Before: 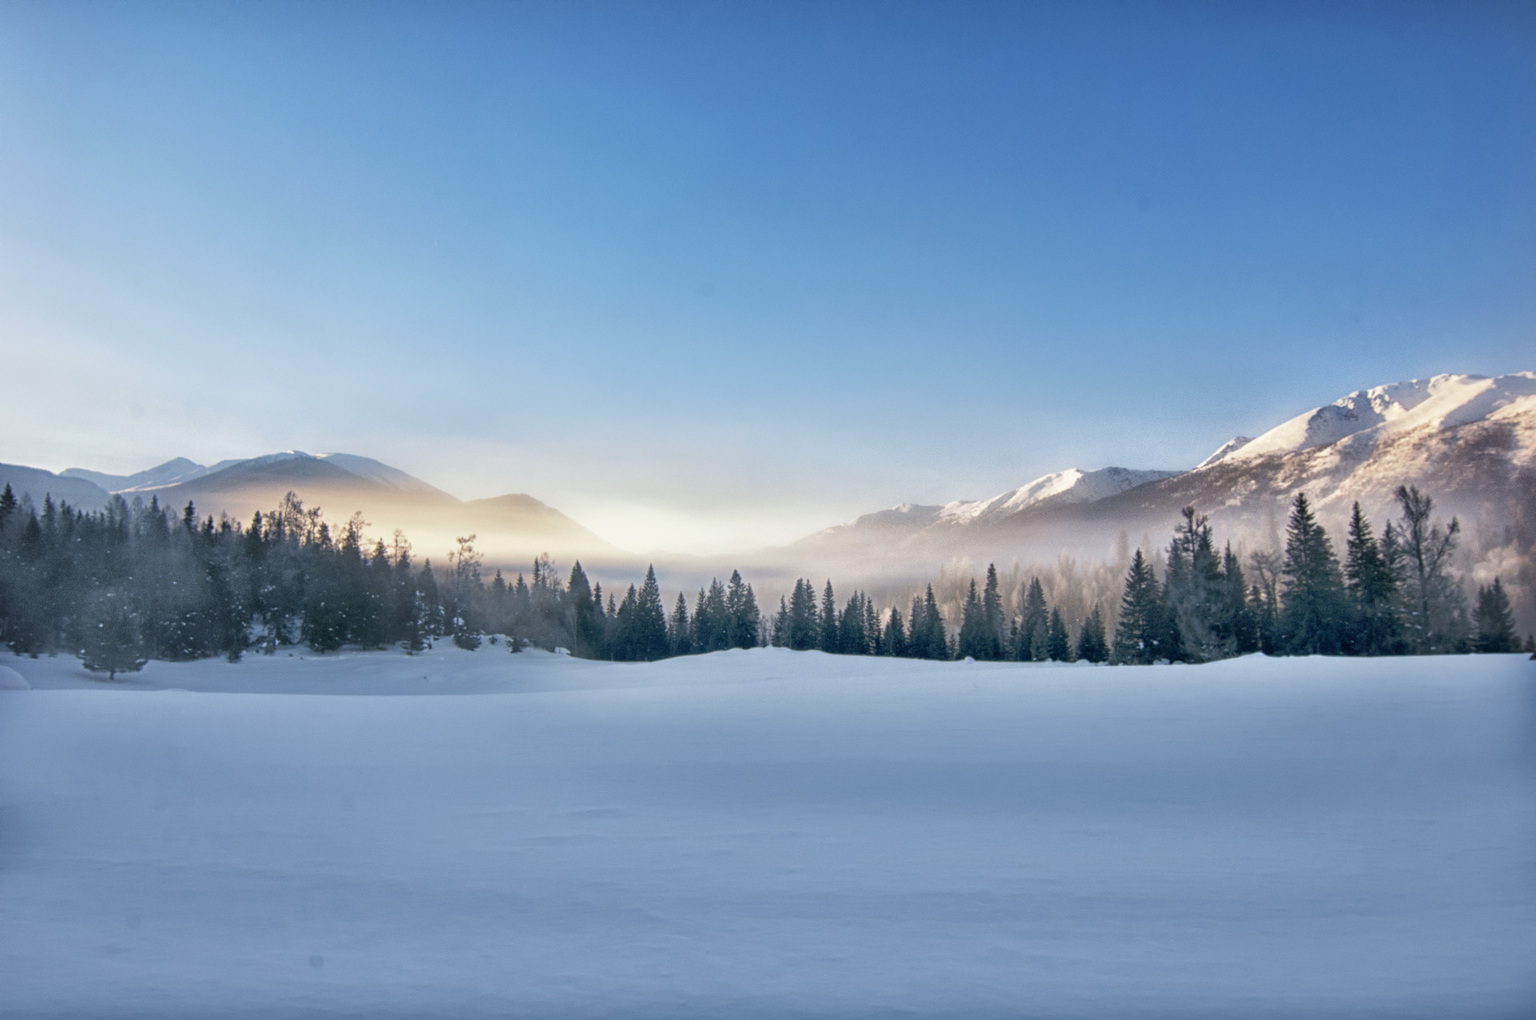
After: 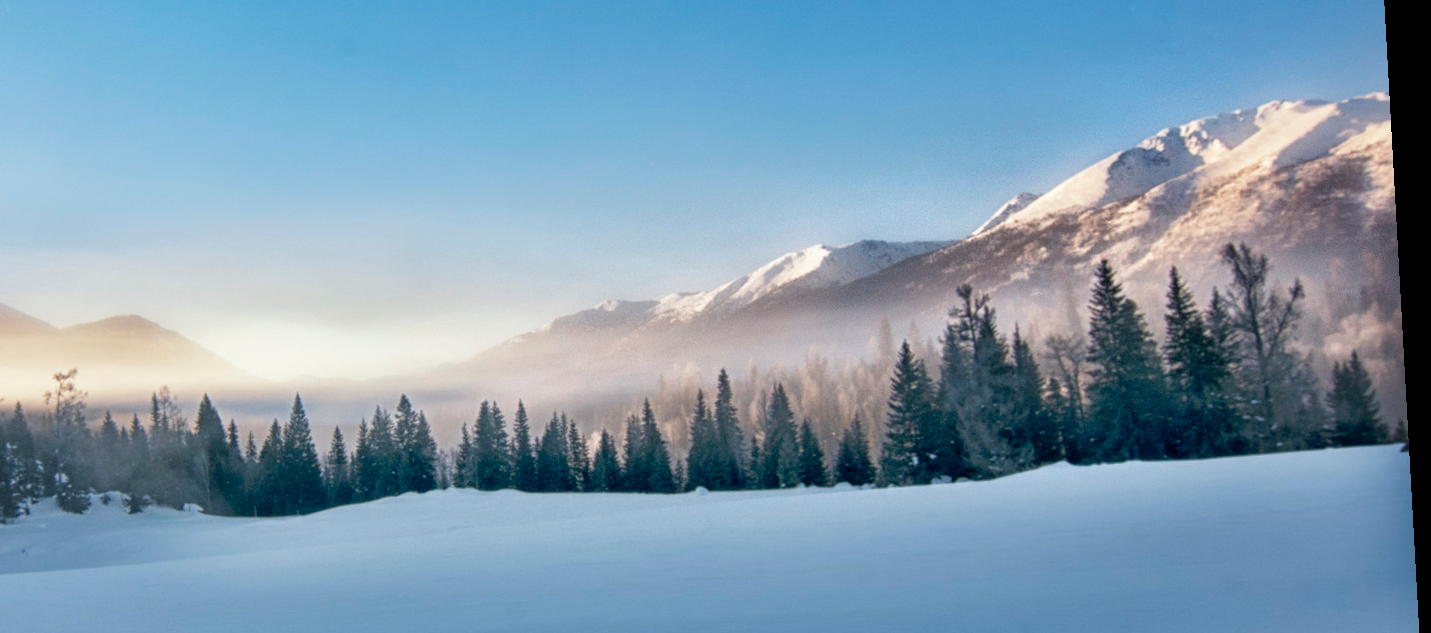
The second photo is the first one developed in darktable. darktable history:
crop and rotate: left 27.938%, top 27.046%, bottom 27.046%
rotate and perspective: rotation -3.18°, automatic cropping off
